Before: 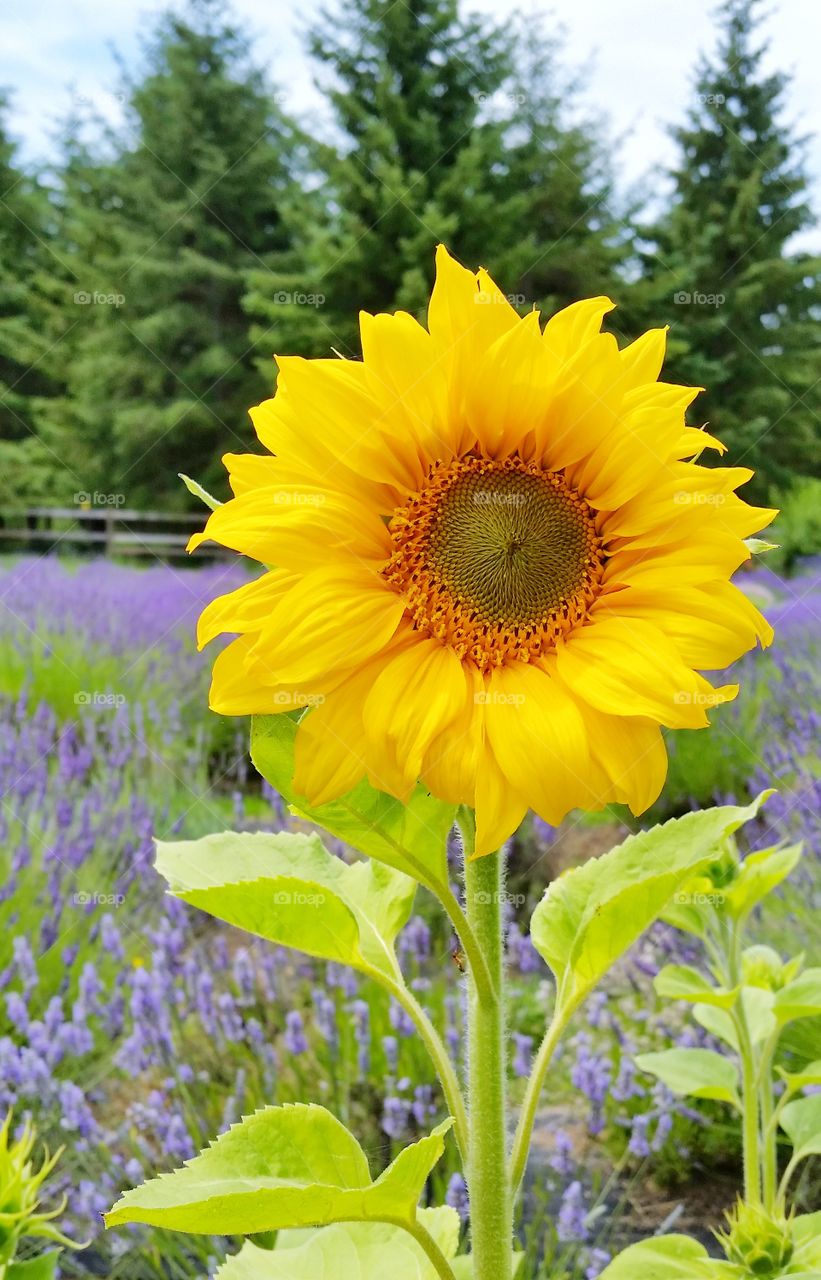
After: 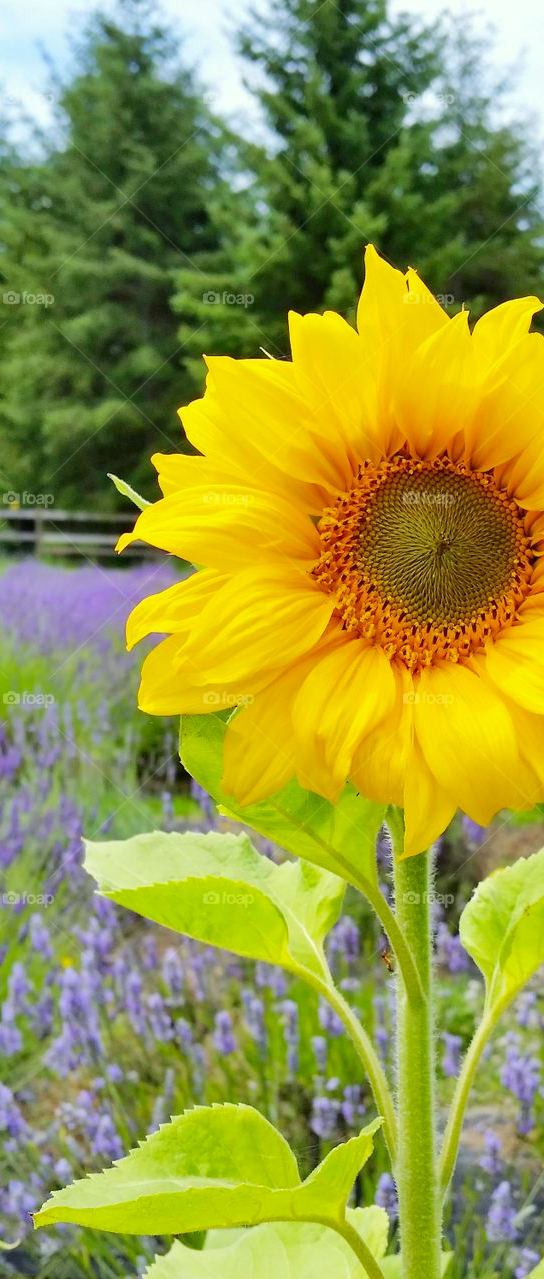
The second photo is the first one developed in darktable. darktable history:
contrast brightness saturation: contrast 0.043, saturation 0.065
color correction: highlights a* -2.49, highlights b* 2.4
crop and rotate: left 8.746%, right 24.992%
